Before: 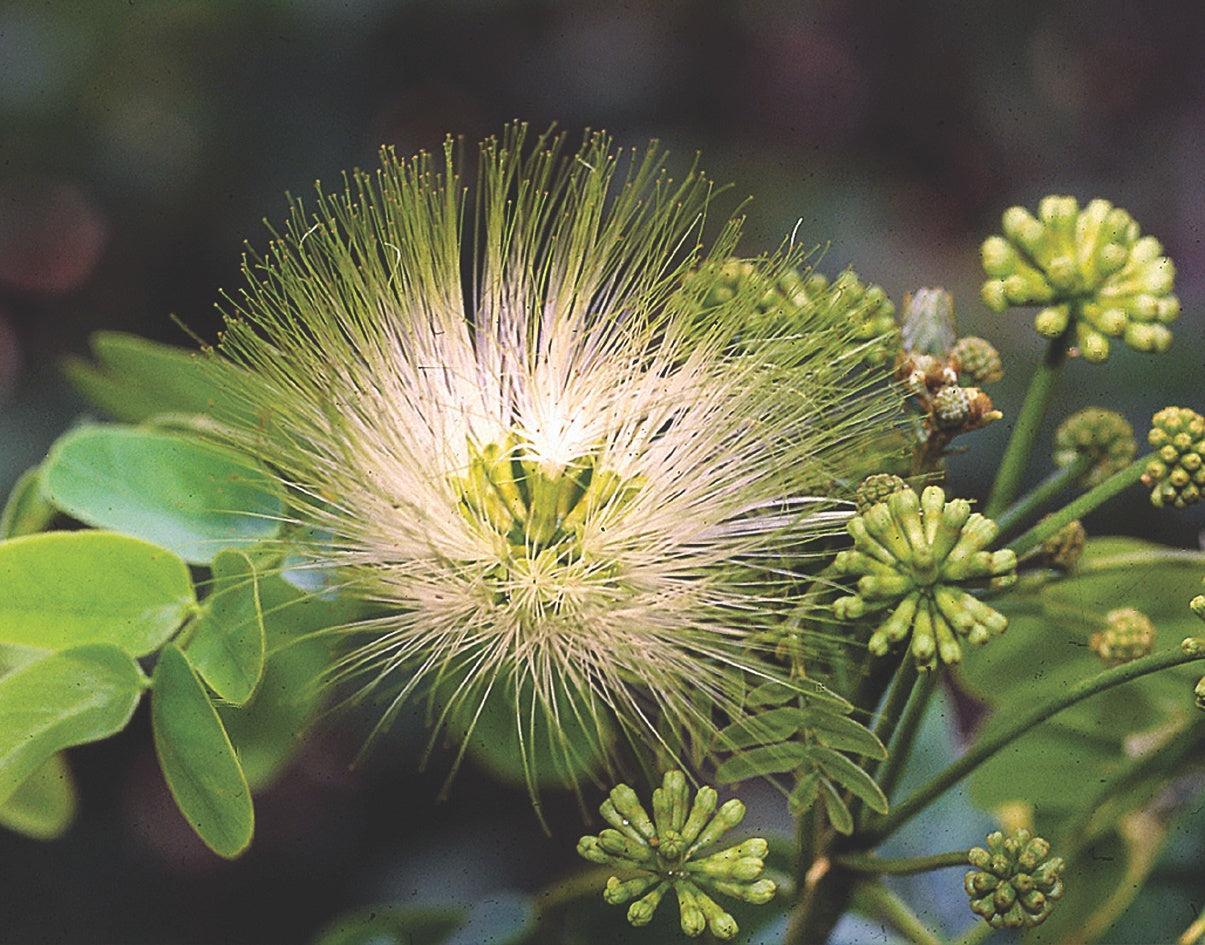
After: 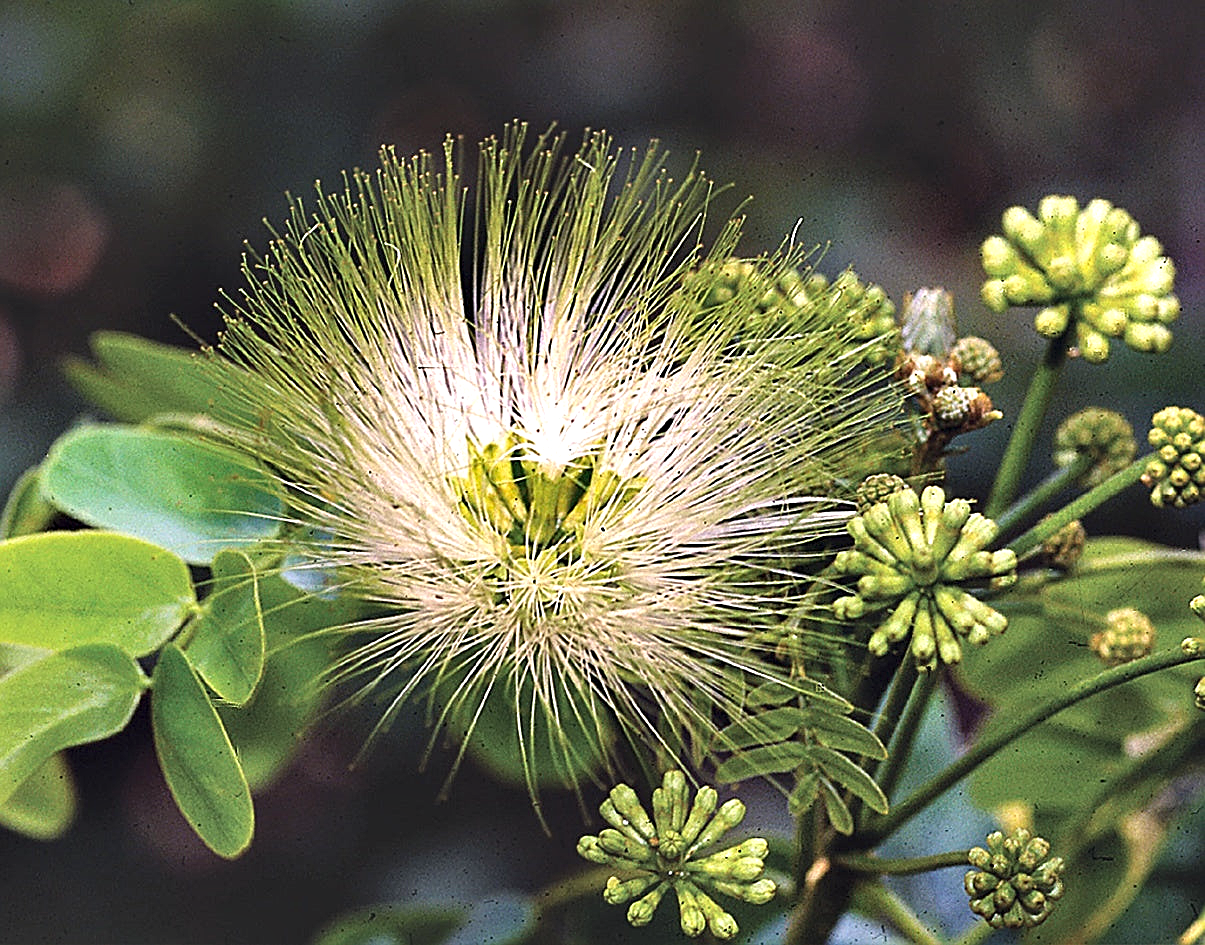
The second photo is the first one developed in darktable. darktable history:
contrast equalizer: octaves 7, y [[0.6 ×6], [0.55 ×6], [0 ×6], [0 ×6], [0 ×6]]
sharpen: on, module defaults
